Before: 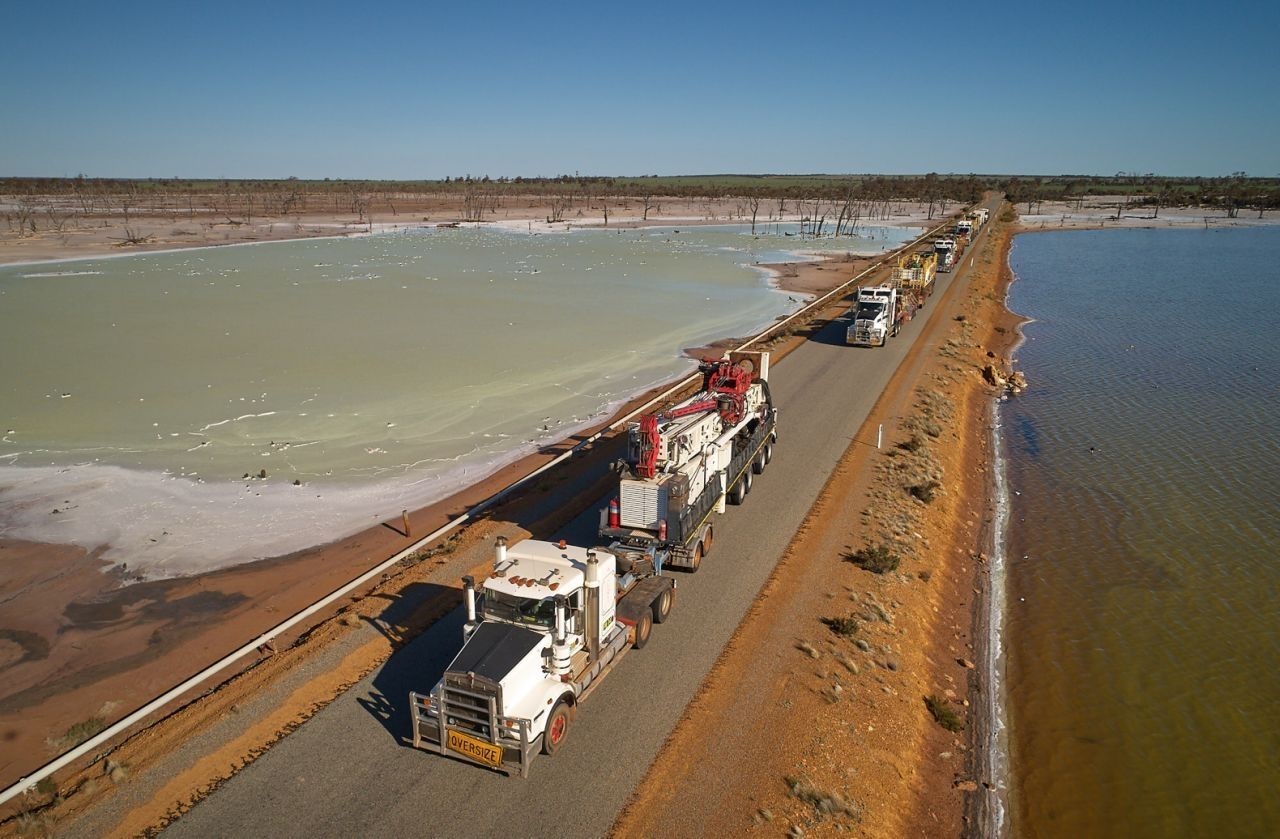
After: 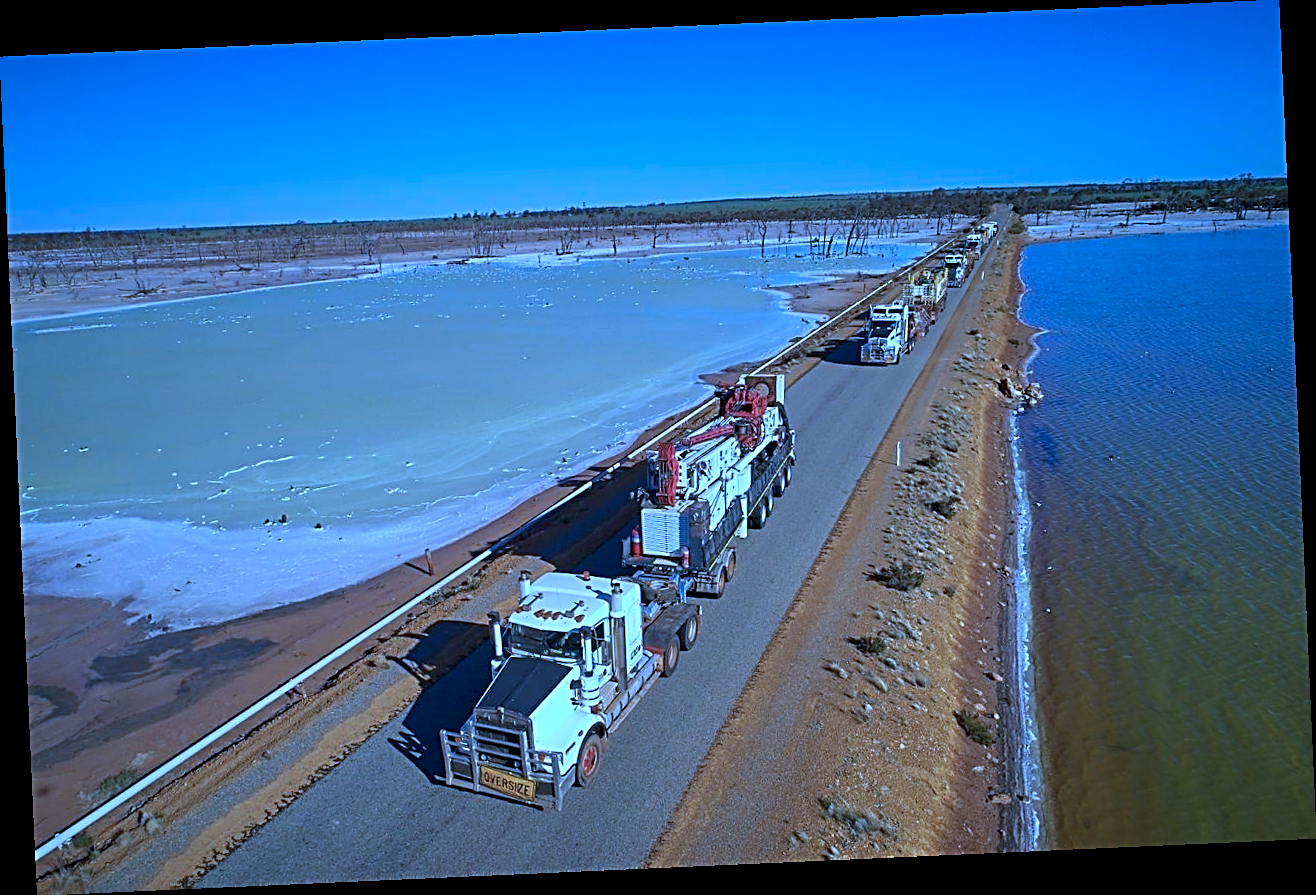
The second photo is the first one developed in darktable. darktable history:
color calibration: illuminant as shot in camera, x 0.442, y 0.413, temperature 2903.13 K
white balance: red 0.926, green 1.003, blue 1.133
sharpen: radius 2.817, amount 0.715
rotate and perspective: rotation -2.56°, automatic cropping off
